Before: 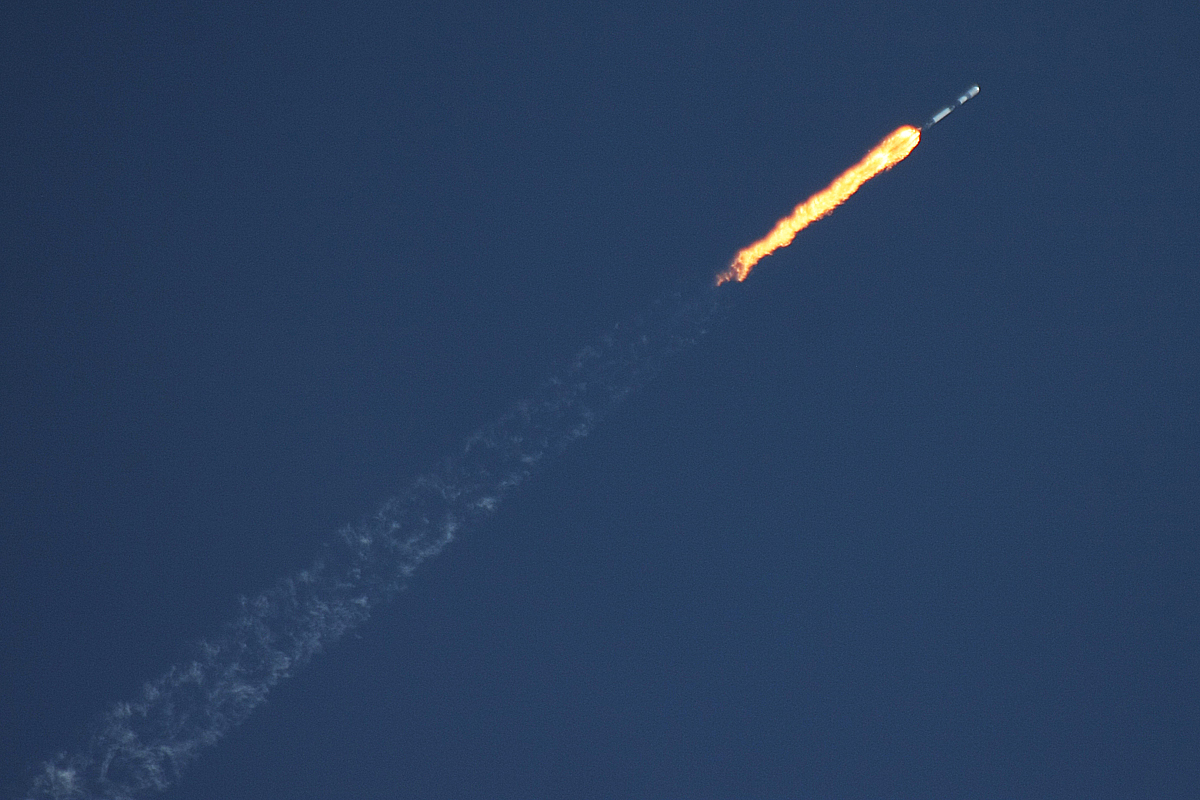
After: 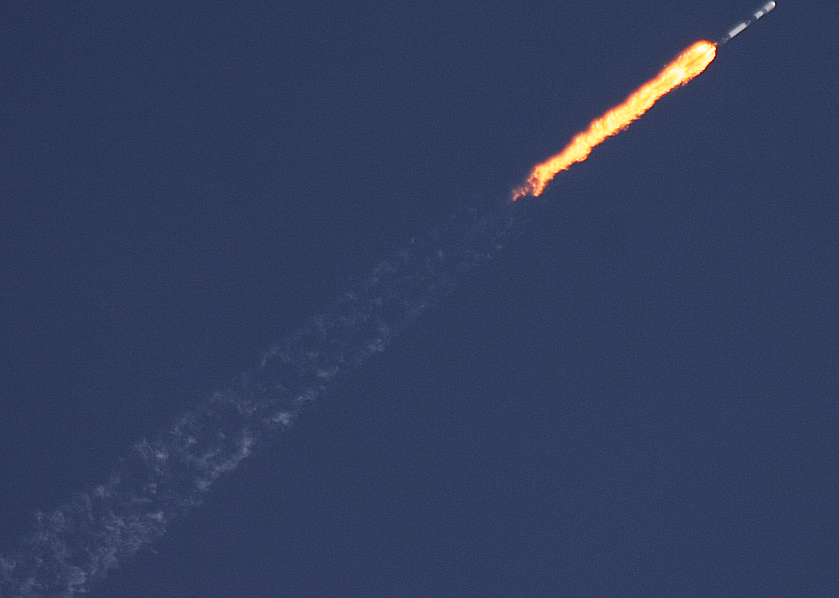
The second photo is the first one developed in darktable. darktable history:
color correction: highlights a* 12.23, highlights b* 5.41
crop and rotate: left 17.046%, top 10.659%, right 12.989%, bottom 14.553%
